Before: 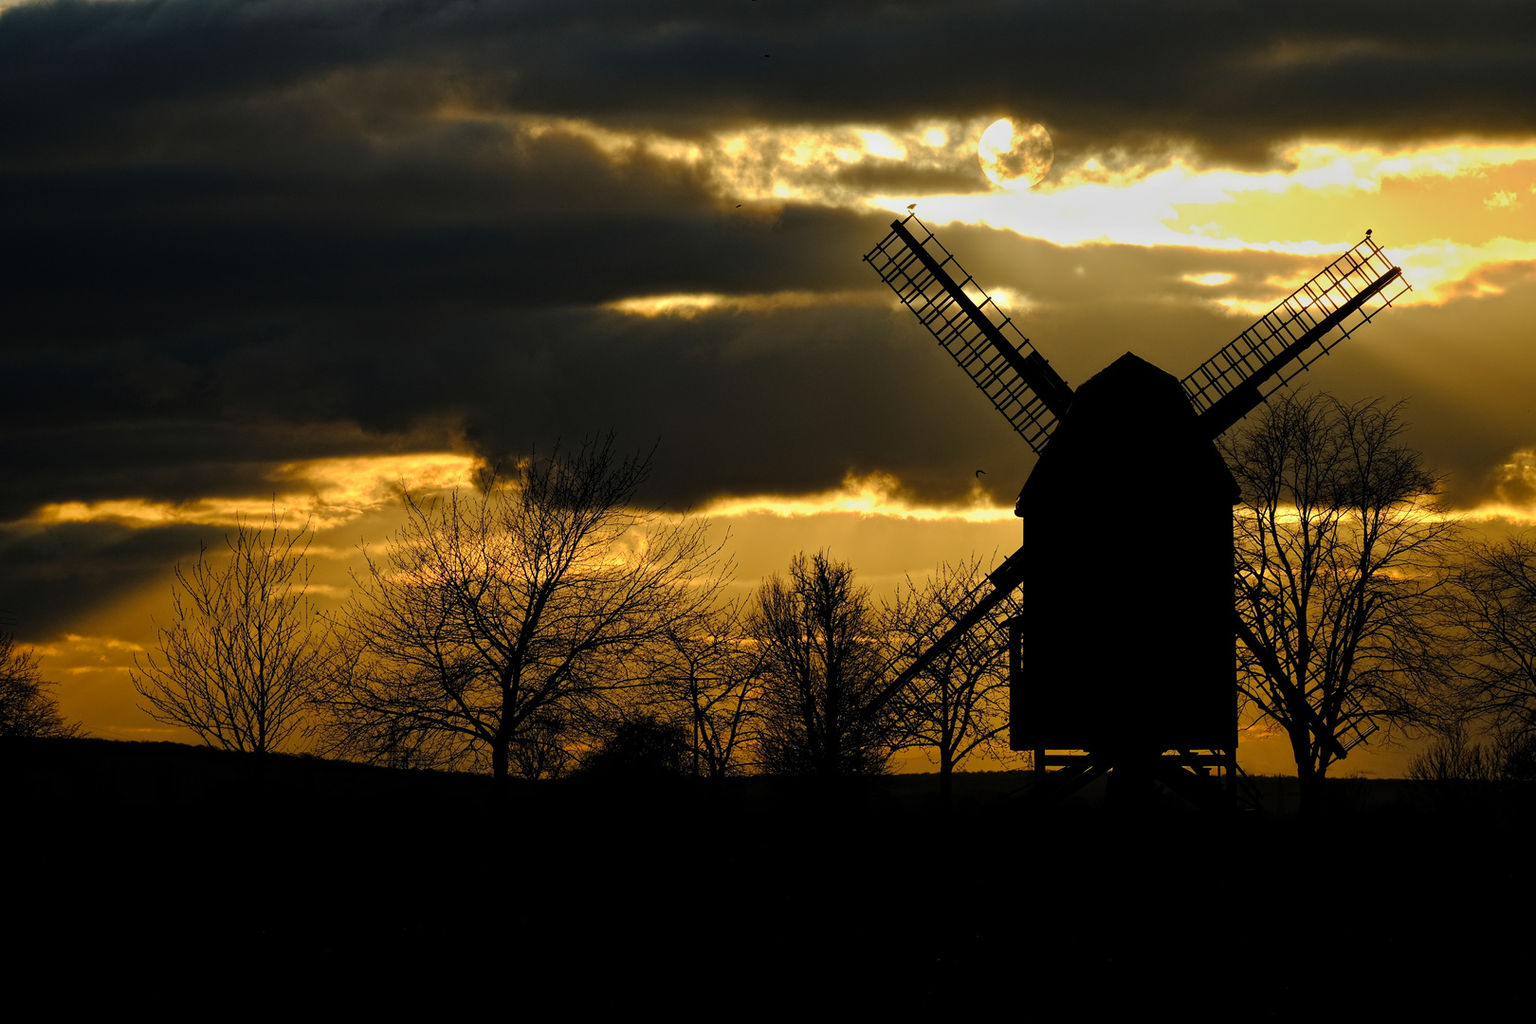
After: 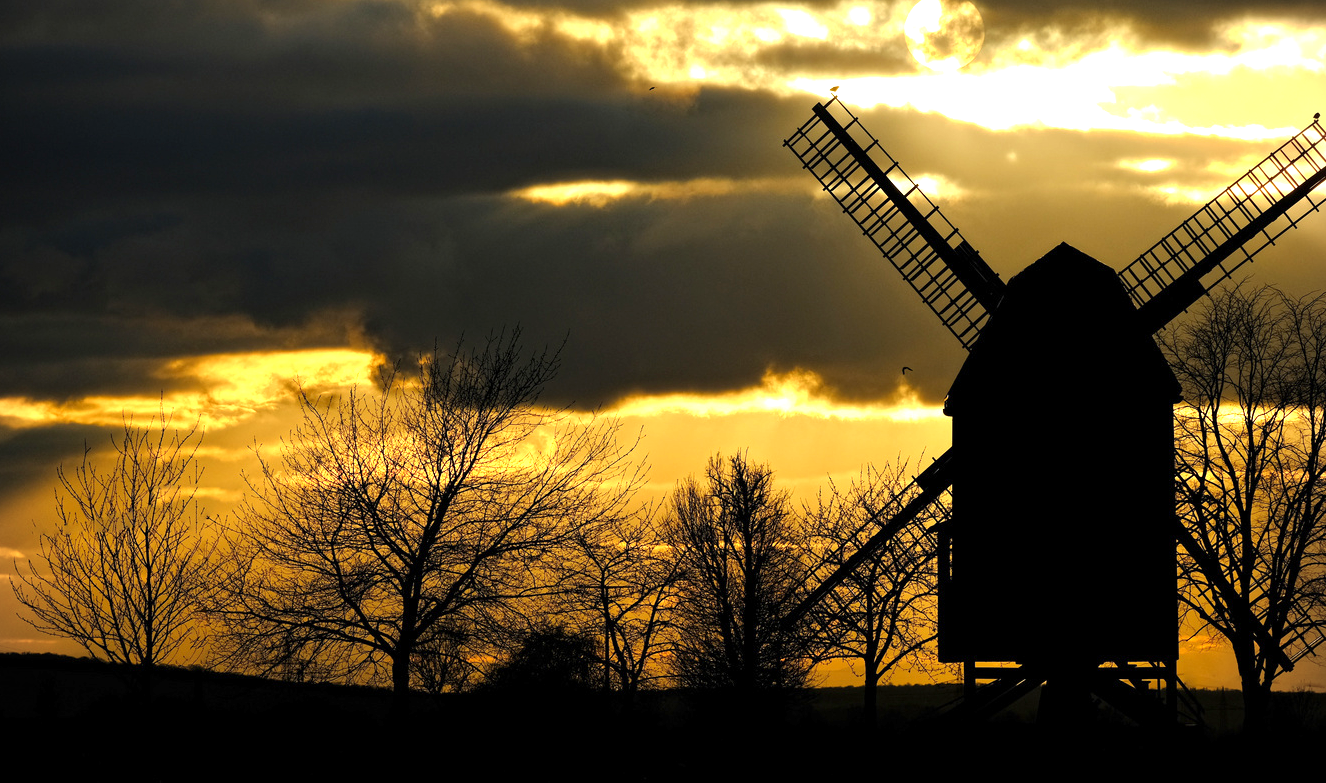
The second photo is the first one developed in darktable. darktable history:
tone equalizer: edges refinement/feathering 500, mask exposure compensation -1.57 EV, preserve details no
vignetting: fall-off start 91.89%
exposure: exposure 0.997 EV, compensate highlight preservation false
crop: left 7.88%, top 12.03%, right 10.251%, bottom 15.456%
